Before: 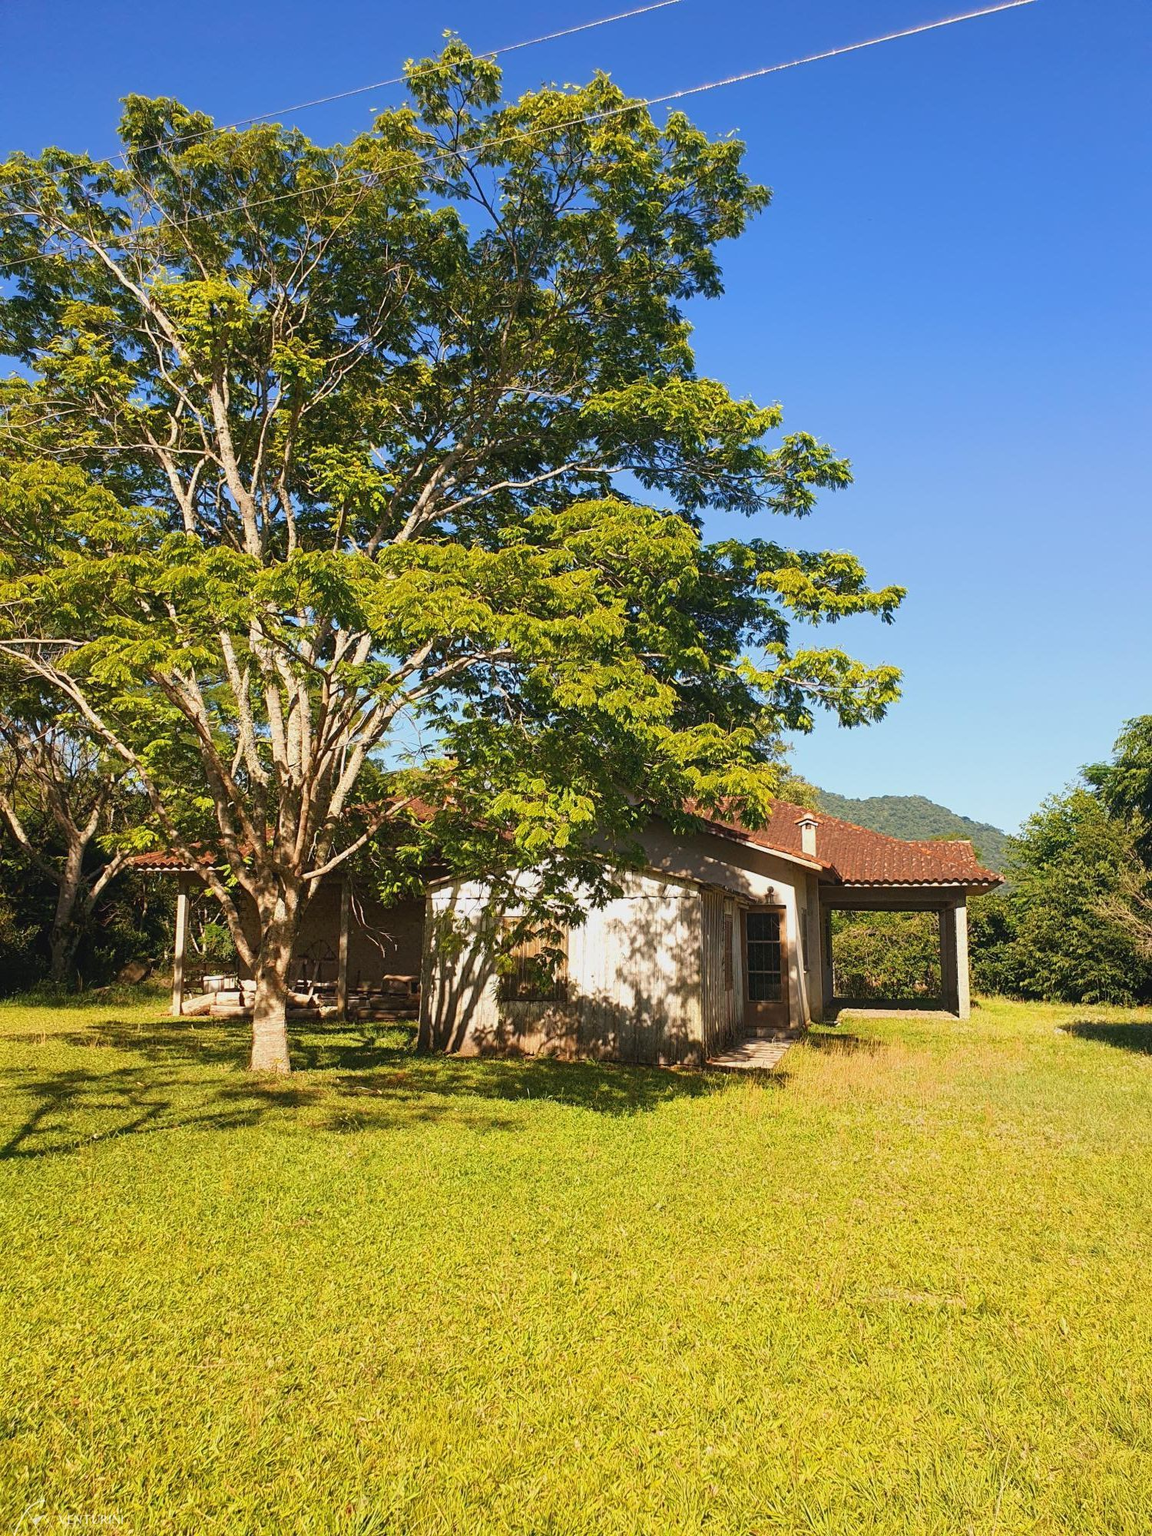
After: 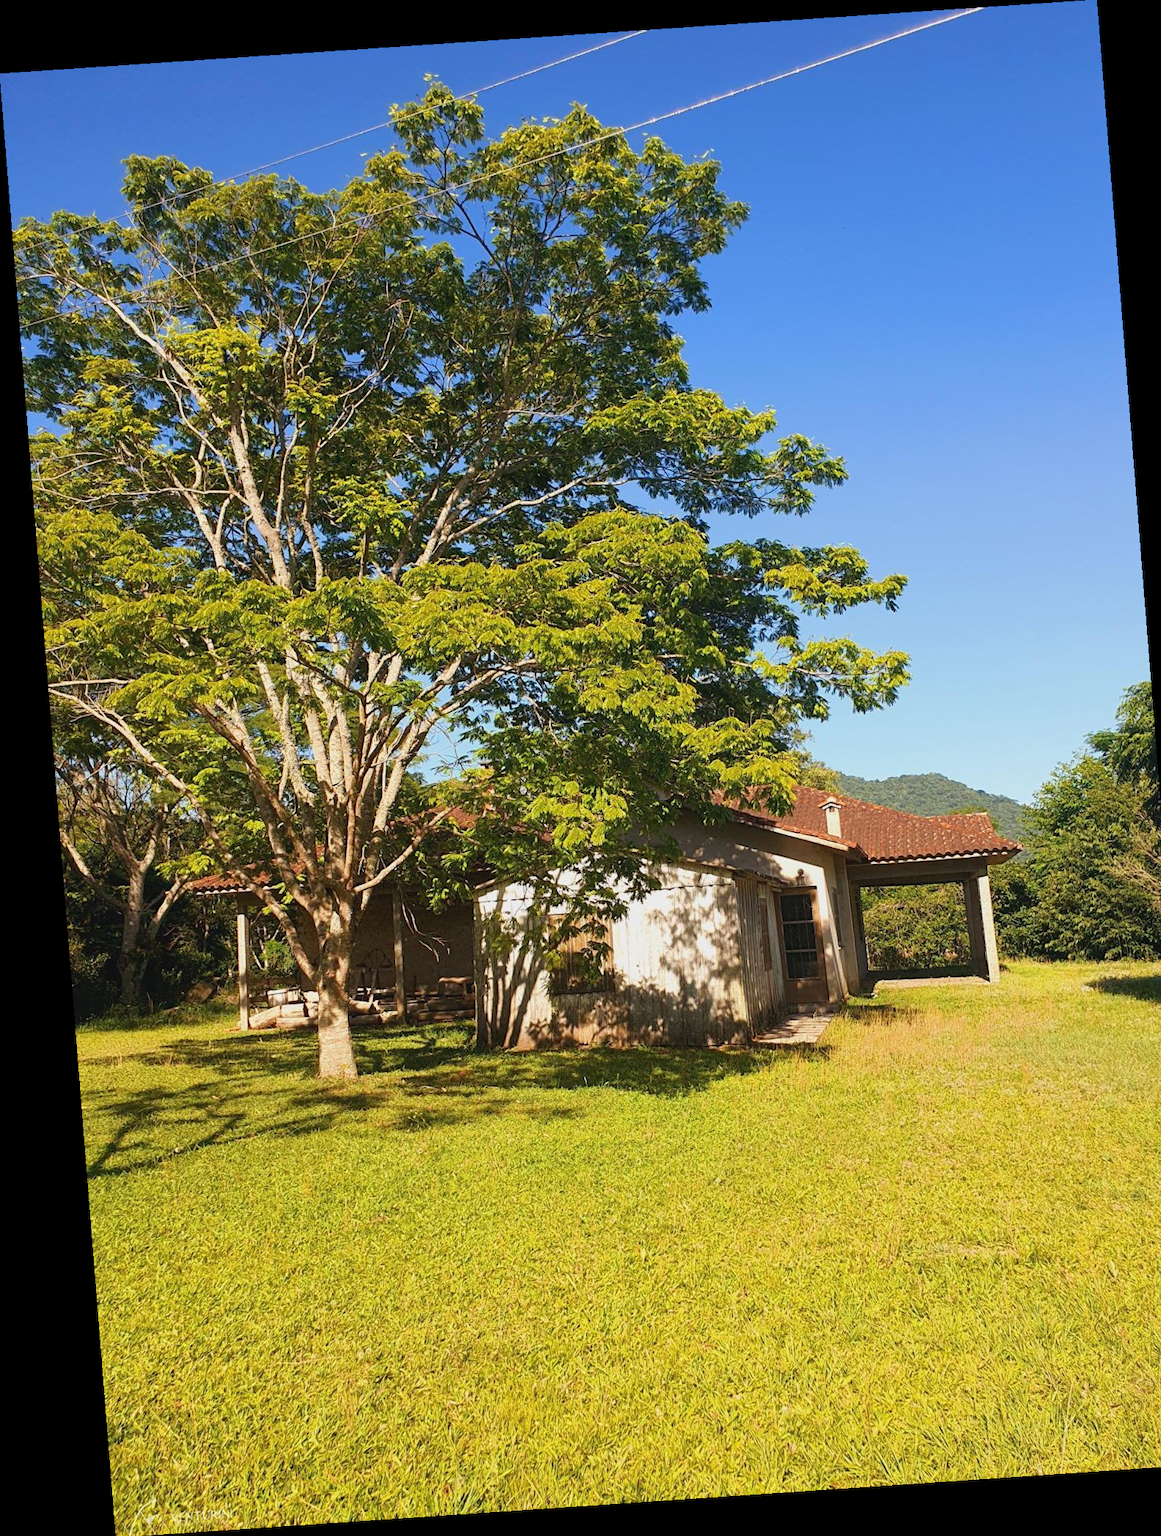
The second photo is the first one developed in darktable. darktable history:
rotate and perspective: rotation -4.2°, shear 0.006, automatic cropping off
crop: right 4.126%, bottom 0.031%
